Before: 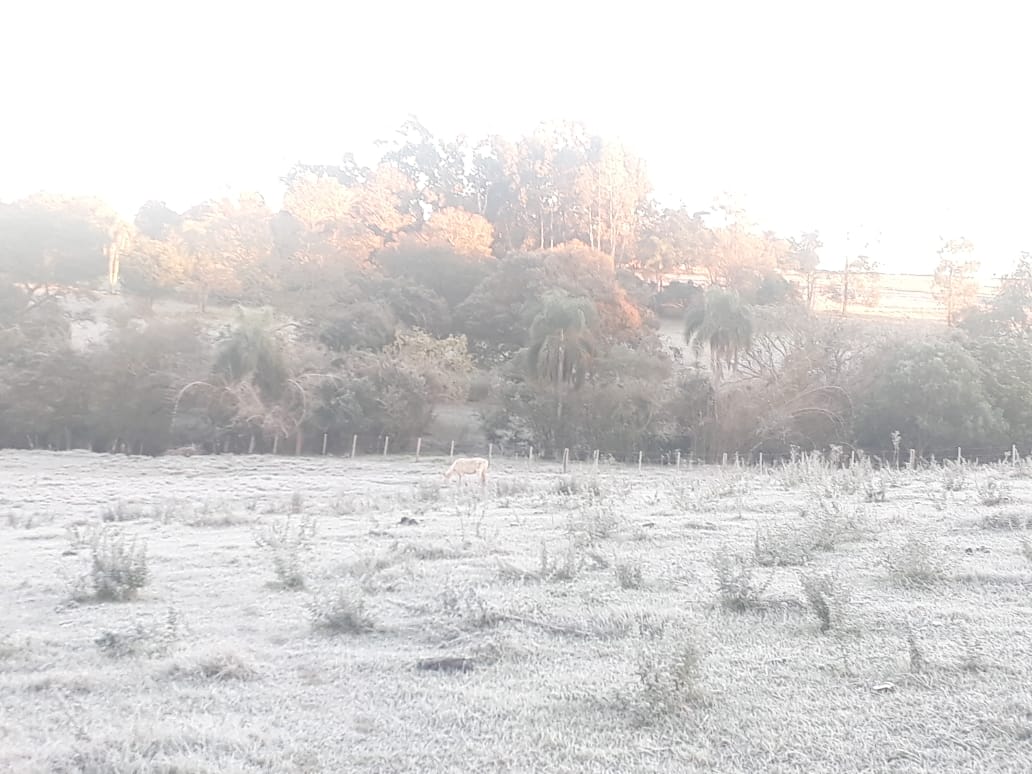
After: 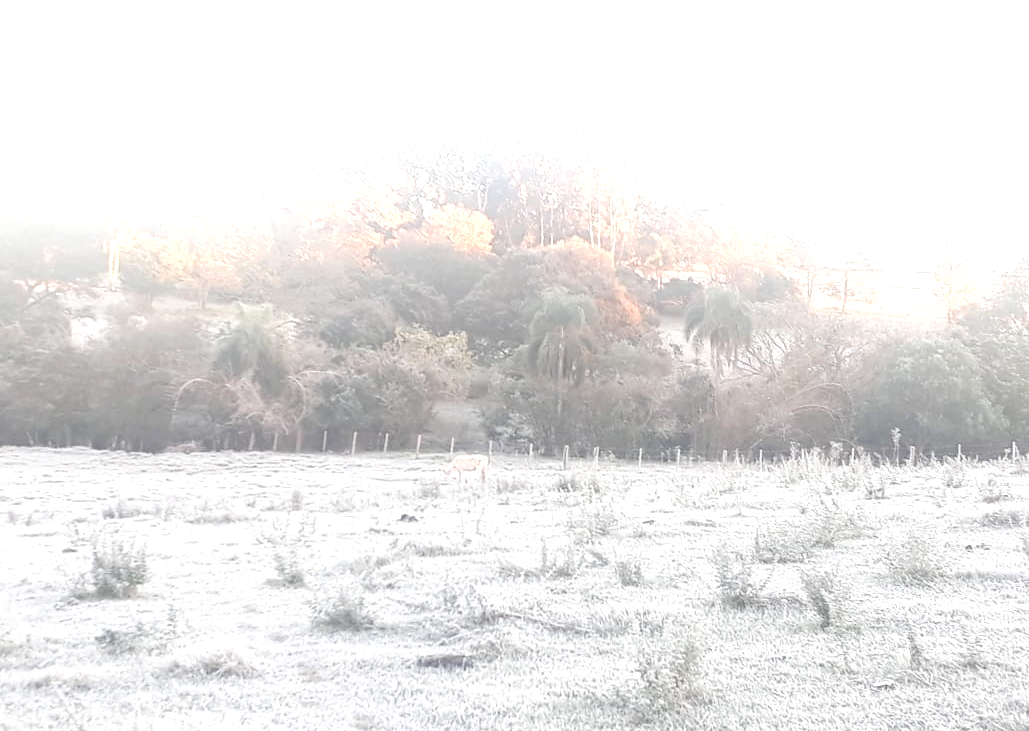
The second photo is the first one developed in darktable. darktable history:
tone equalizer: -8 EV -0.417 EV, -7 EV -0.389 EV, -6 EV -0.333 EV, -5 EV -0.222 EV, -3 EV 0.222 EV, -2 EV 0.333 EV, -1 EV 0.389 EV, +0 EV 0.417 EV, edges refinement/feathering 500, mask exposure compensation -1.57 EV, preserve details no
crop: top 0.448%, right 0.264%, bottom 5.045%
